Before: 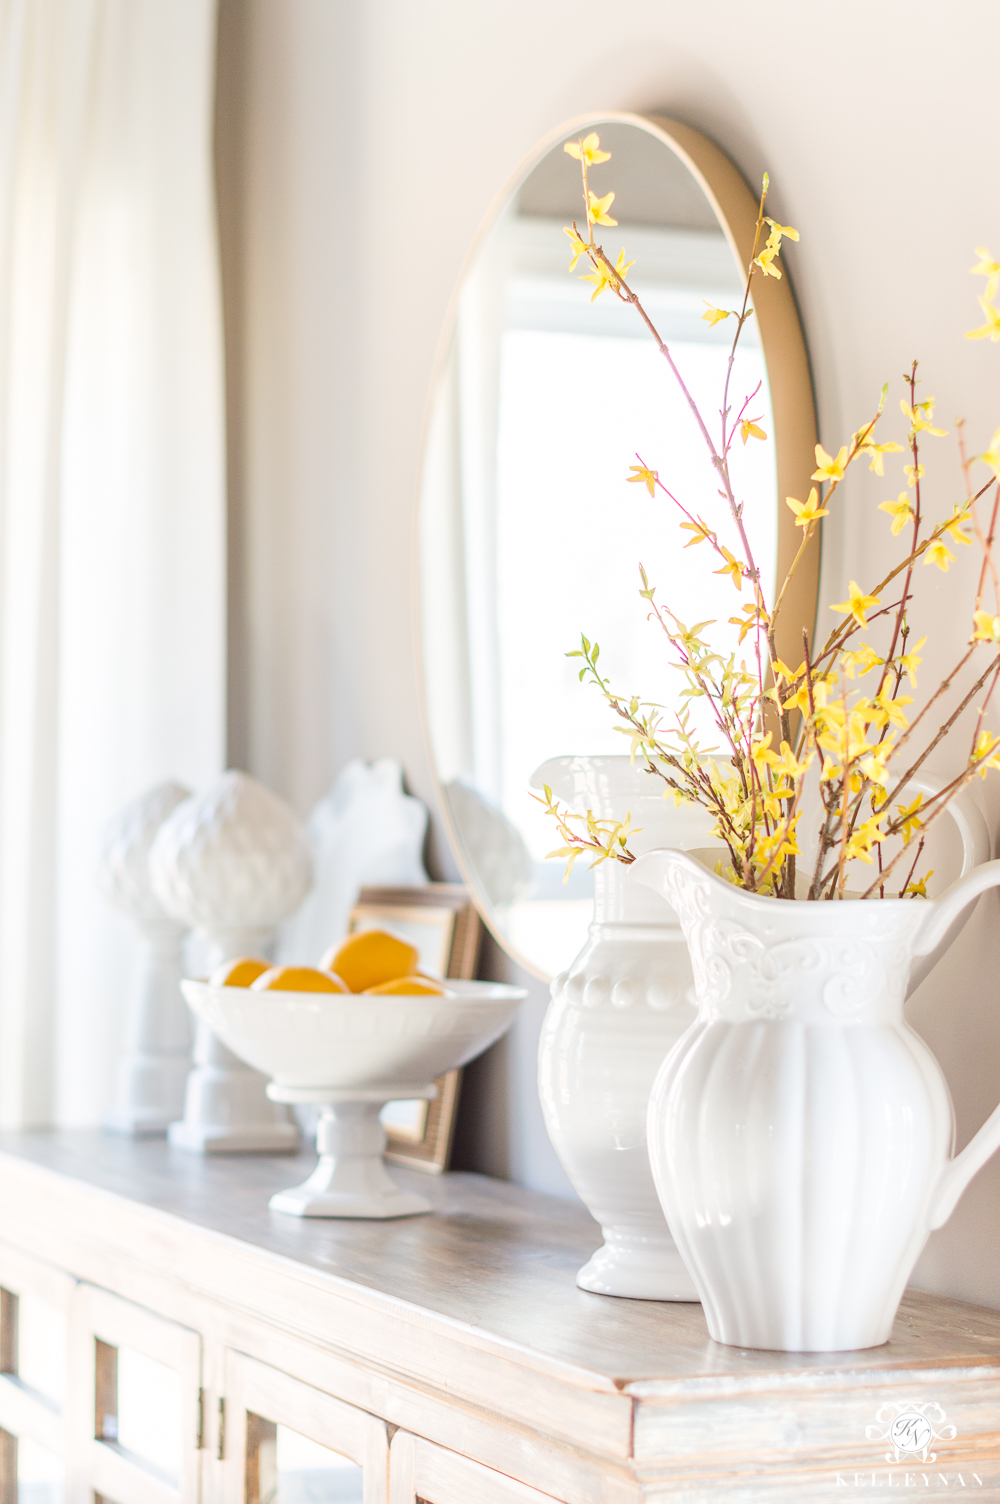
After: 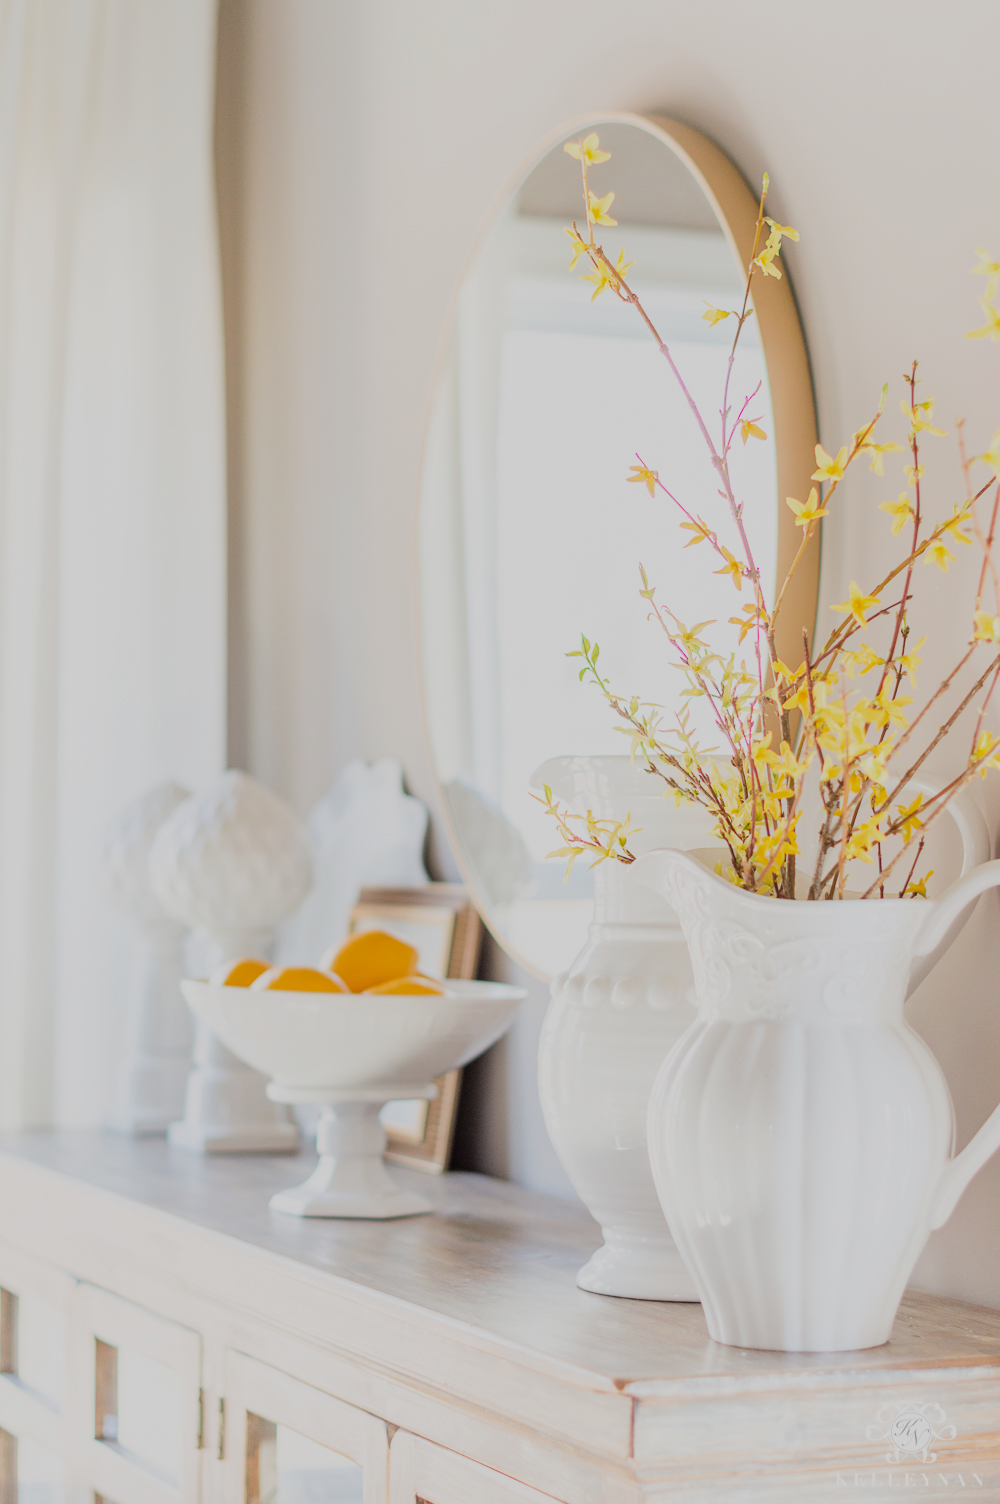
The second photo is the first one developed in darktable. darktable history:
filmic rgb: black relative exposure -6.98 EV, white relative exposure 5.63 EV, hardness 2.86
vibrance: on, module defaults
